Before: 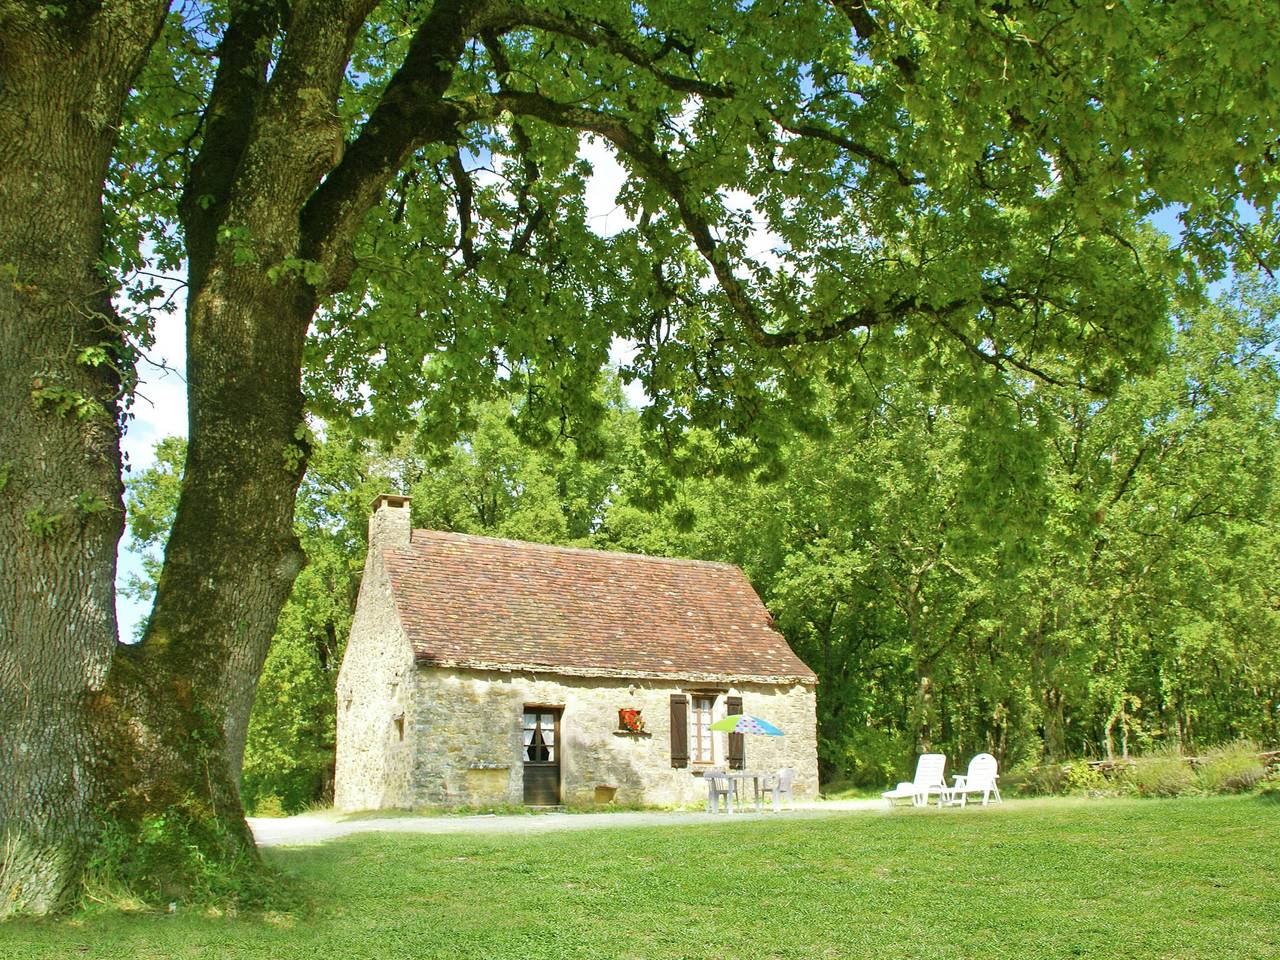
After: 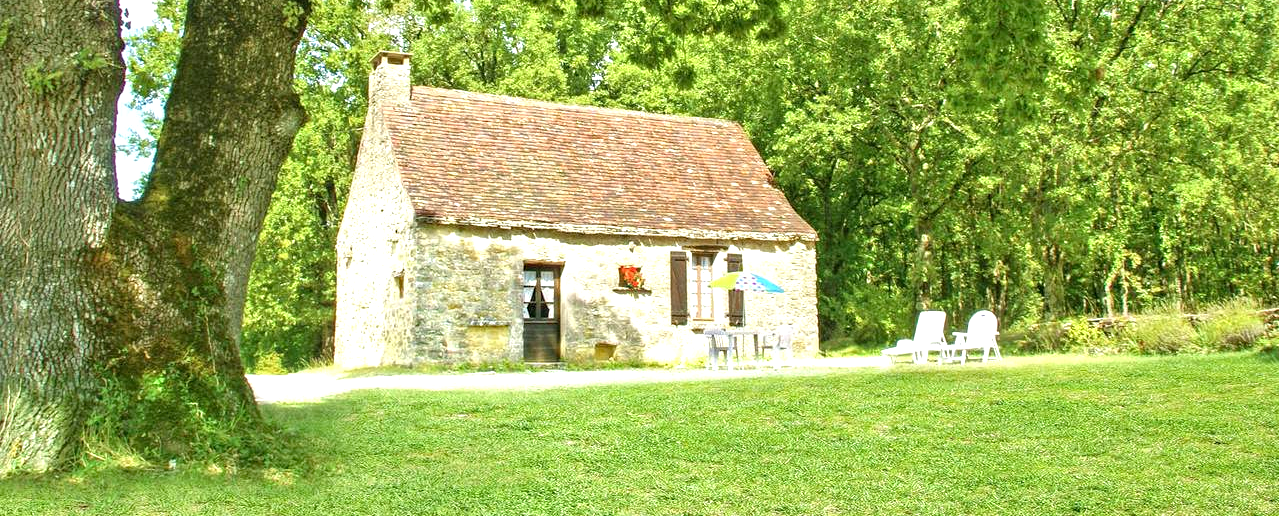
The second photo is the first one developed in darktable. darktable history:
crop and rotate: top 46.237%
local contrast: on, module defaults
haze removal: compatibility mode true, adaptive false
exposure: exposure 0.6 EV, compensate highlight preservation false
